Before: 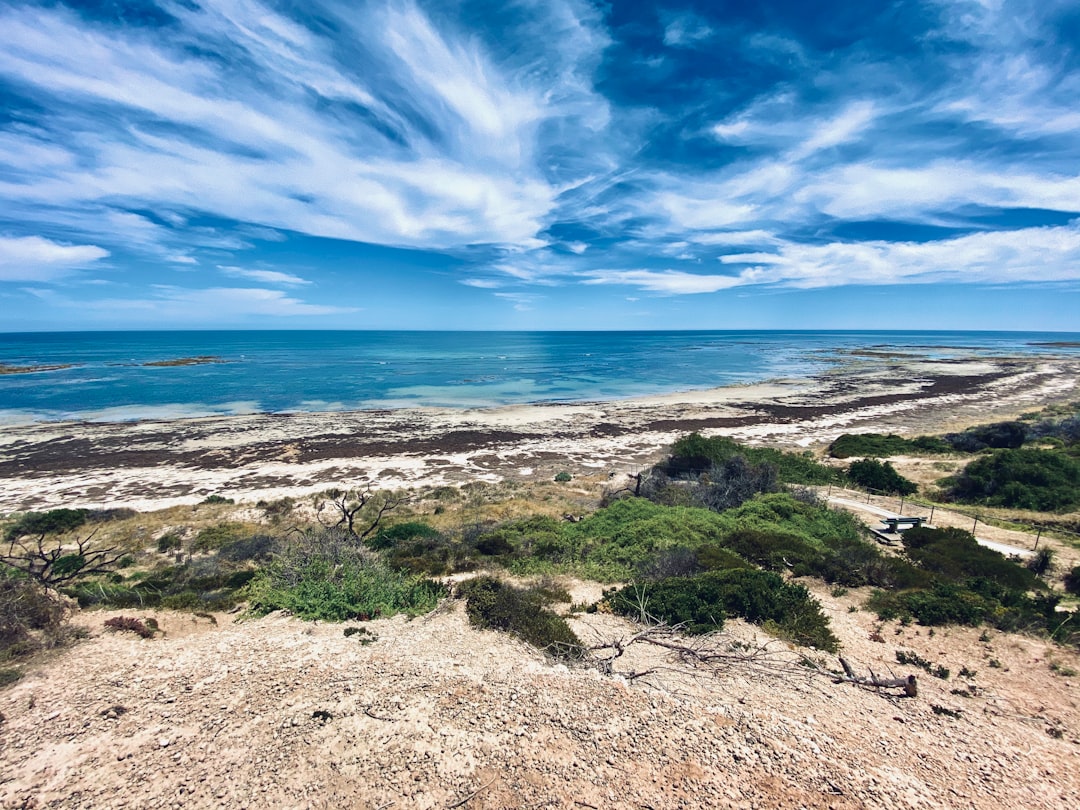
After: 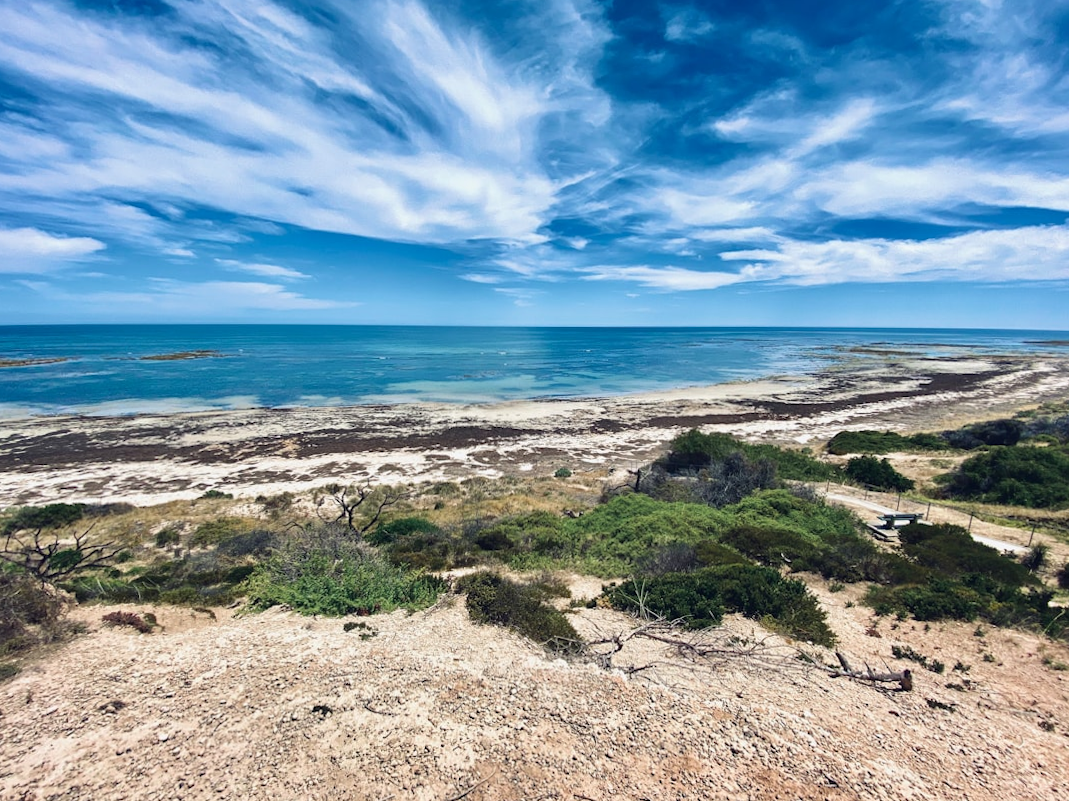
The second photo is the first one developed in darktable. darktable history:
rotate and perspective: rotation 0.174°, lens shift (vertical) 0.013, lens shift (horizontal) 0.019, shear 0.001, automatic cropping original format, crop left 0.007, crop right 0.991, crop top 0.016, crop bottom 0.997
